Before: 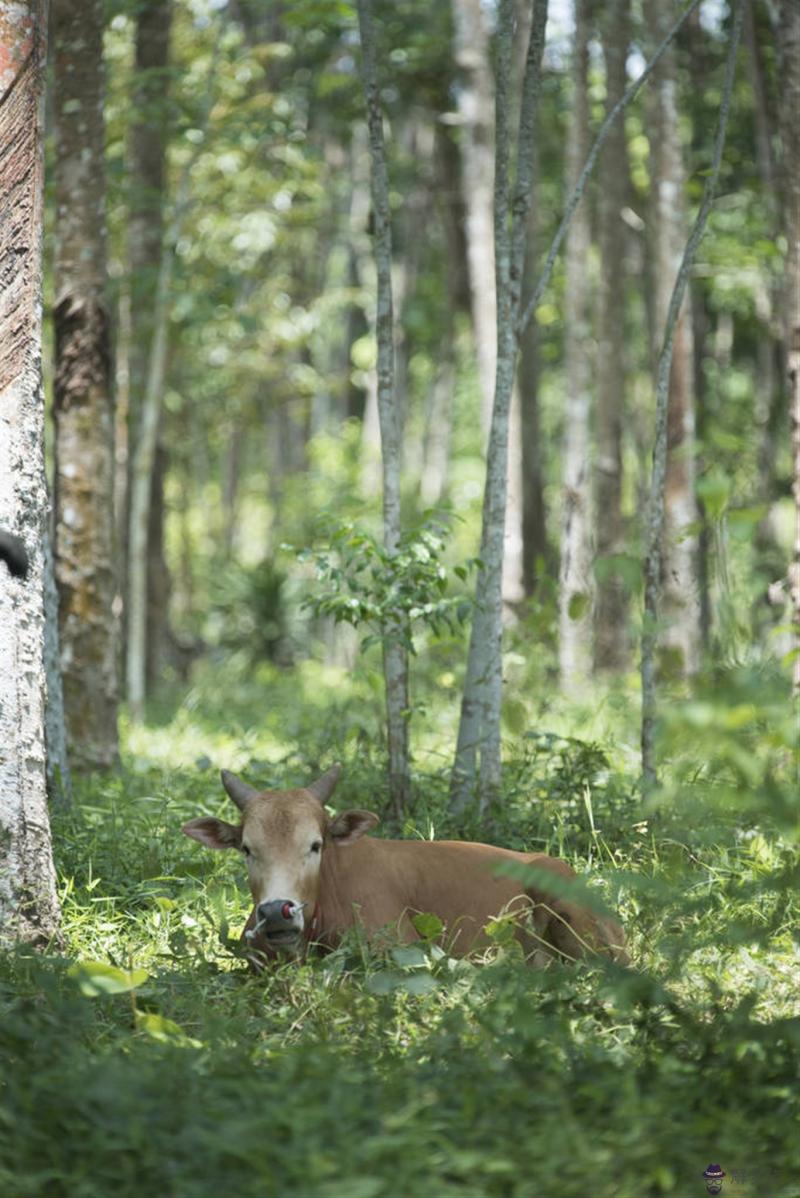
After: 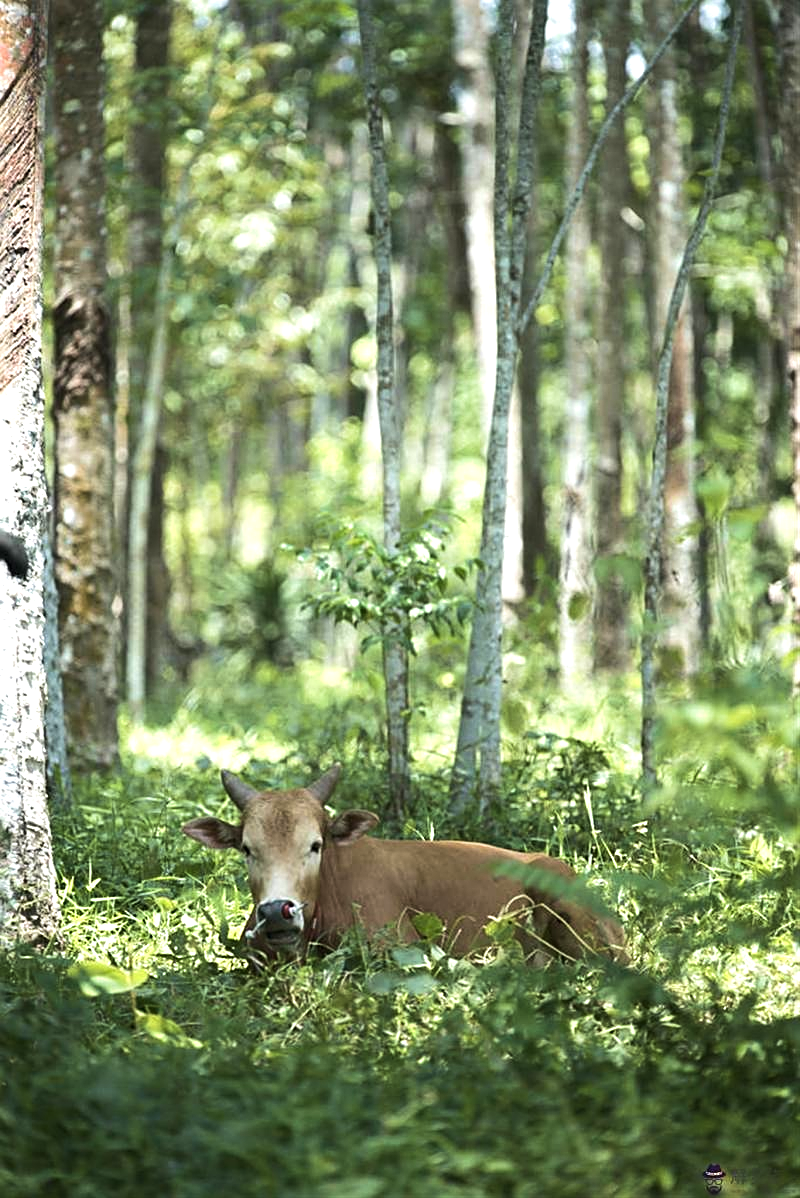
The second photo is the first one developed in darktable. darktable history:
tone equalizer: -8 EV -0.75 EV, -7 EV -0.7 EV, -6 EV -0.6 EV, -5 EV -0.4 EV, -3 EV 0.4 EV, -2 EV 0.6 EV, -1 EV 0.7 EV, +0 EV 0.75 EV, edges refinement/feathering 500, mask exposure compensation -1.57 EV, preserve details no
velvia: on, module defaults
sharpen: on, module defaults
